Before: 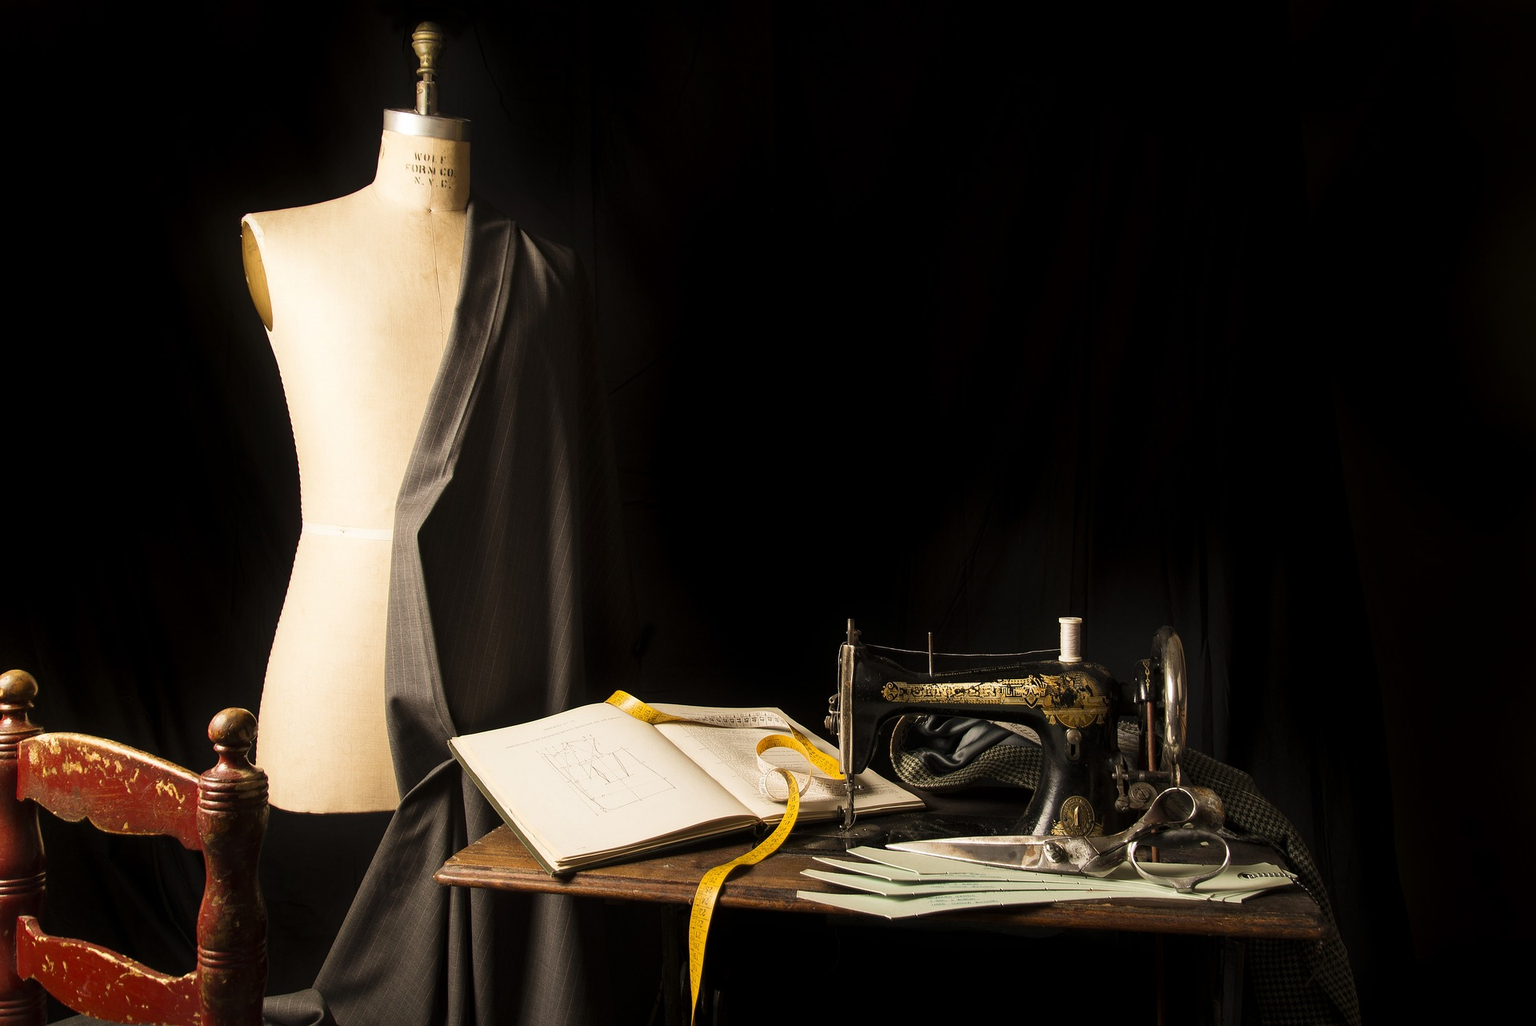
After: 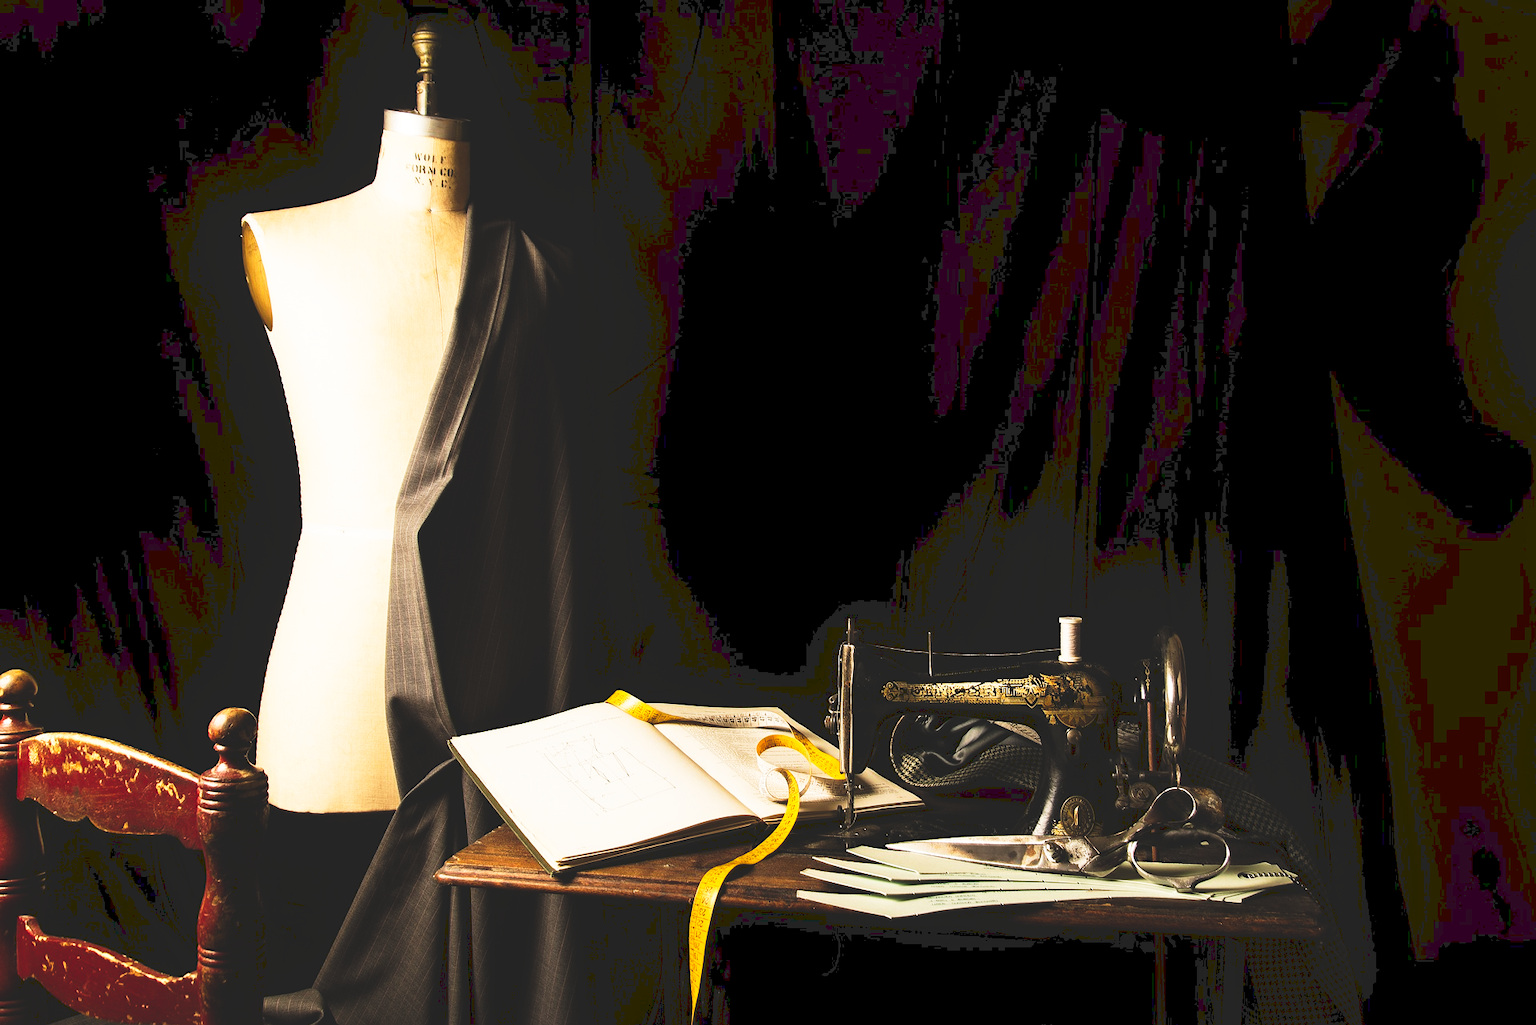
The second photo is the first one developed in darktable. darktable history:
tone curve: curves: ch0 [(0, 0) (0.003, 0.142) (0.011, 0.142) (0.025, 0.147) (0.044, 0.147) (0.069, 0.152) (0.1, 0.16) (0.136, 0.172) (0.177, 0.193) (0.224, 0.221) (0.277, 0.264) (0.335, 0.322) (0.399, 0.399) (0.468, 0.49) (0.543, 0.593) (0.623, 0.723) (0.709, 0.841) (0.801, 0.925) (0.898, 0.976) (1, 1)], preserve colors none
contrast brightness saturation: contrast 0.075
